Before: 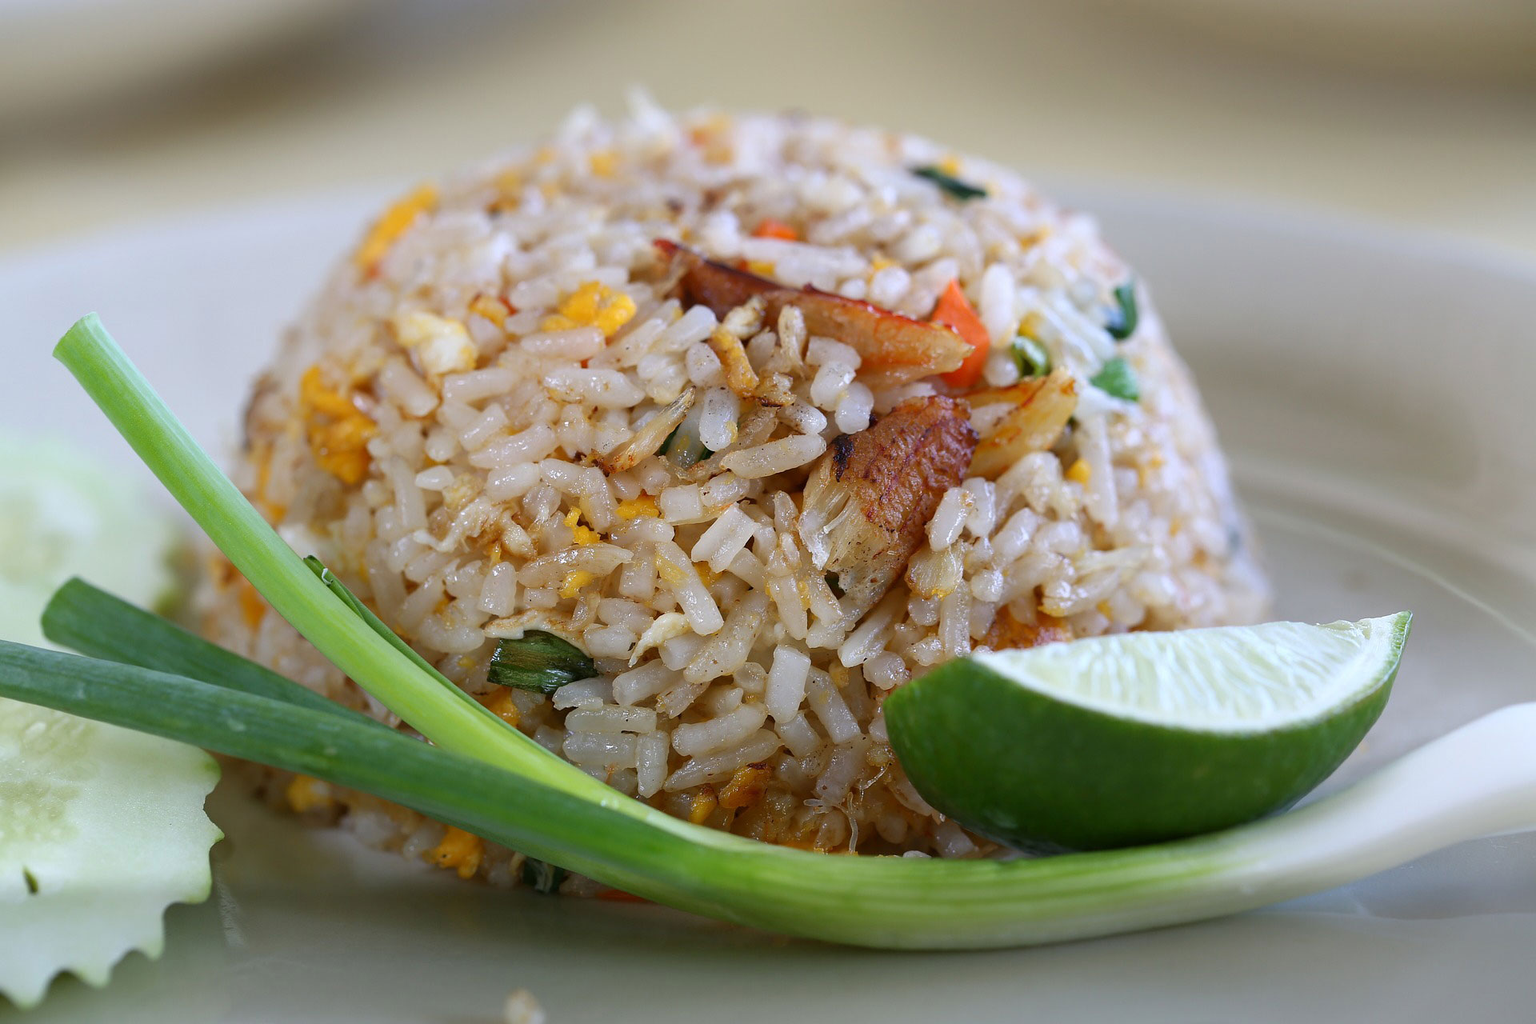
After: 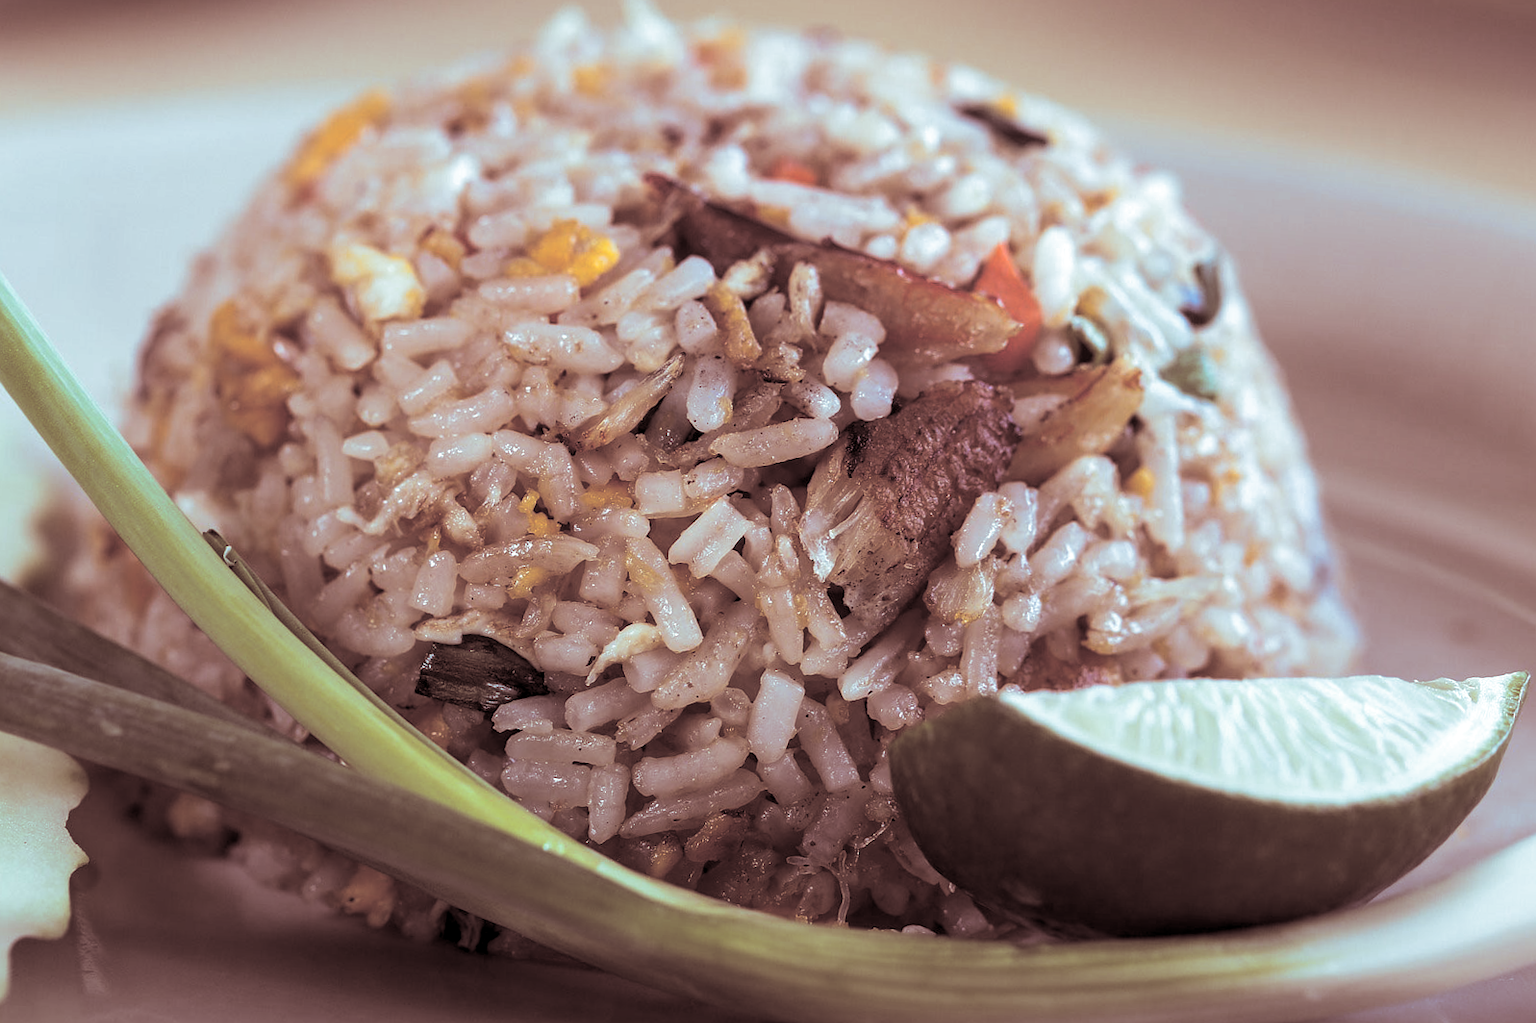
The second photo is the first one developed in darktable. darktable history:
local contrast: on, module defaults
crop and rotate: angle -3.27°, left 5.211%, top 5.211%, right 4.607%, bottom 4.607%
split-toning: shadows › saturation 0.3, highlights › hue 180°, highlights › saturation 0.3, compress 0%
